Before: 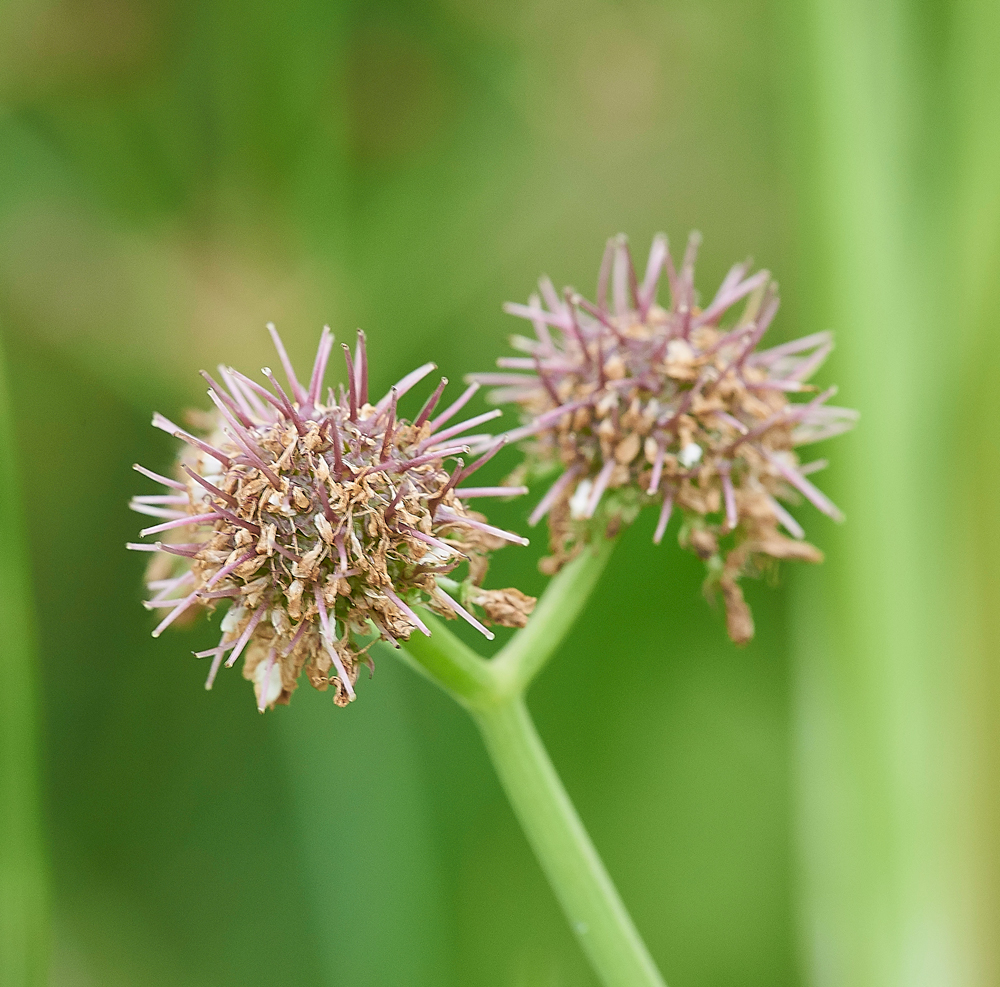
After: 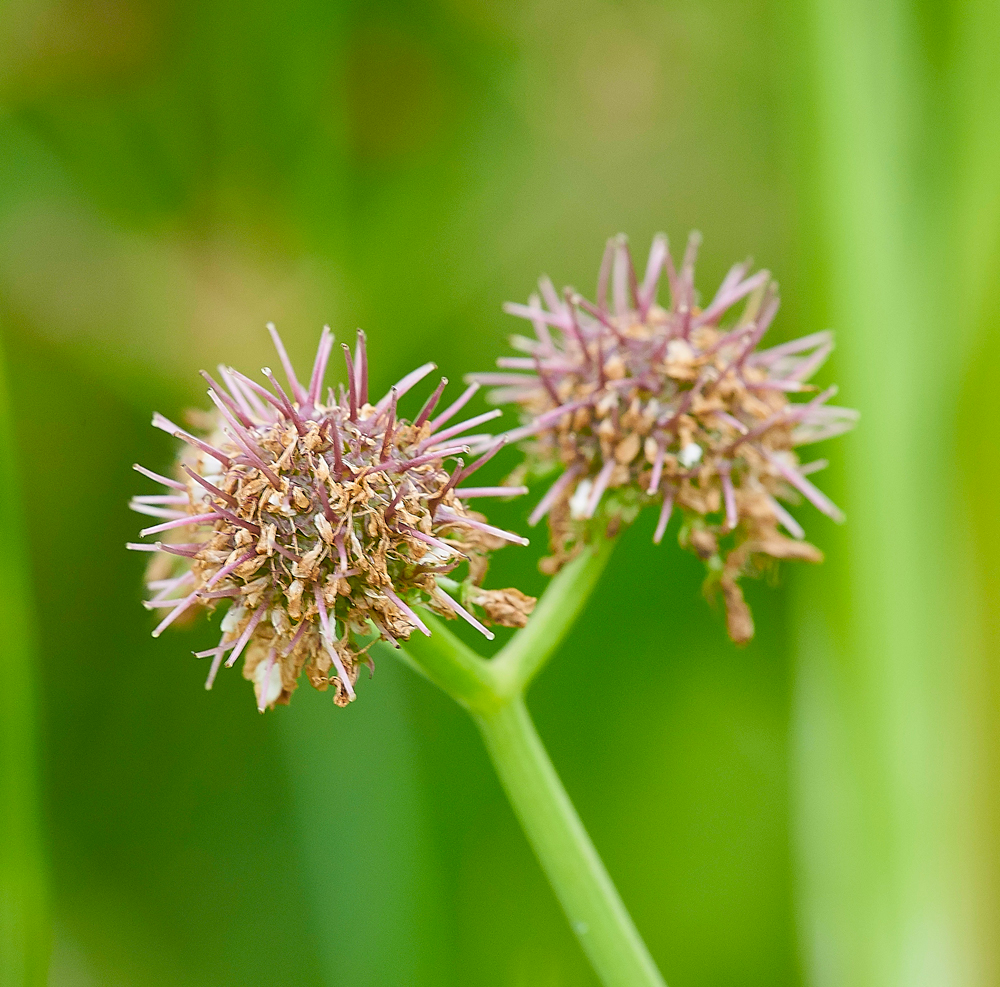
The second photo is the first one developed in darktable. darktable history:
color balance: output saturation 120%
levels: mode automatic
